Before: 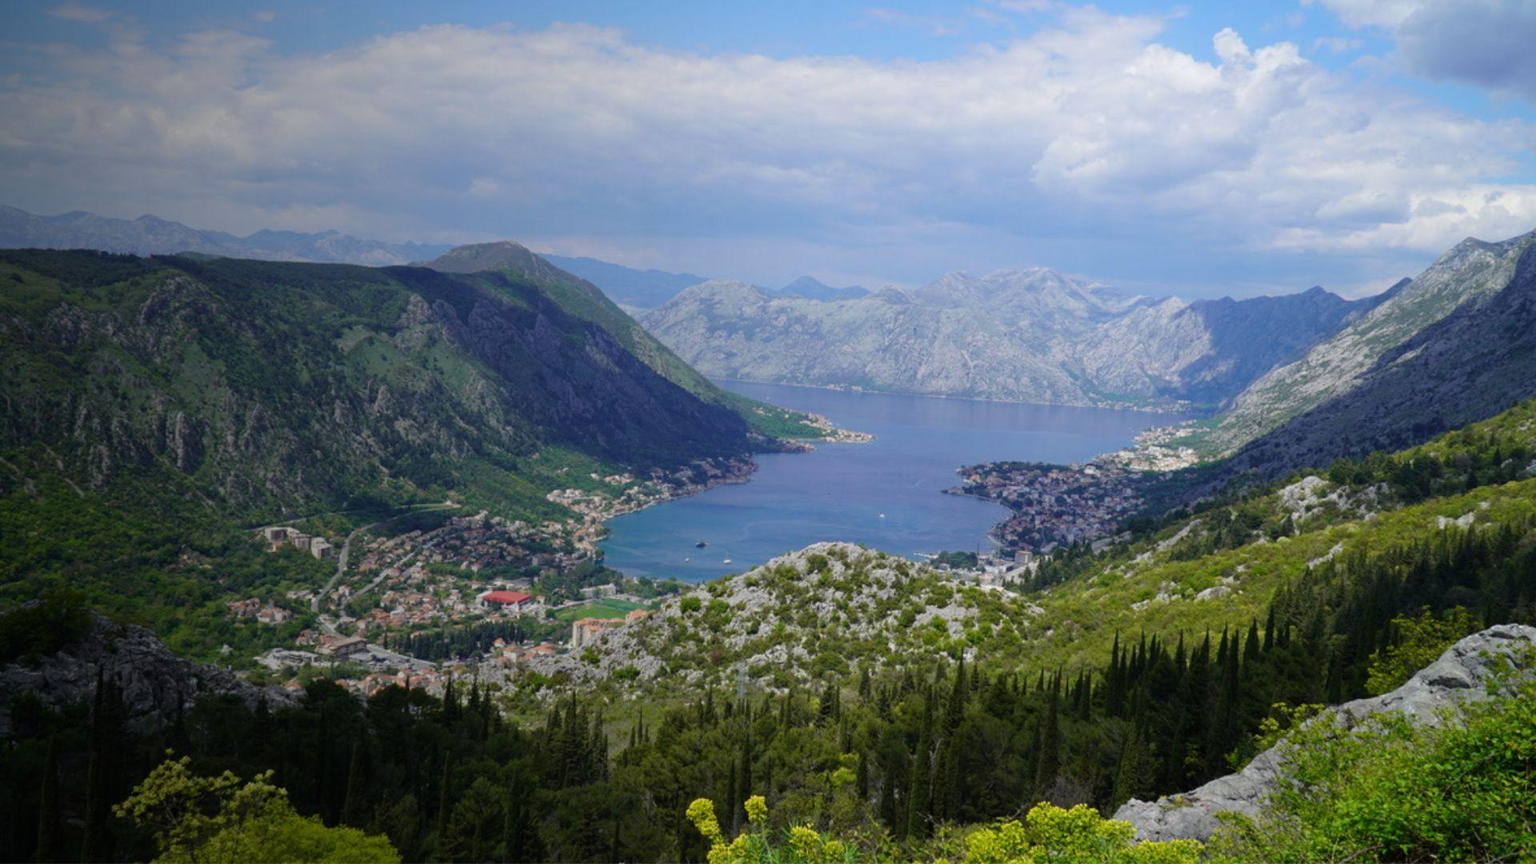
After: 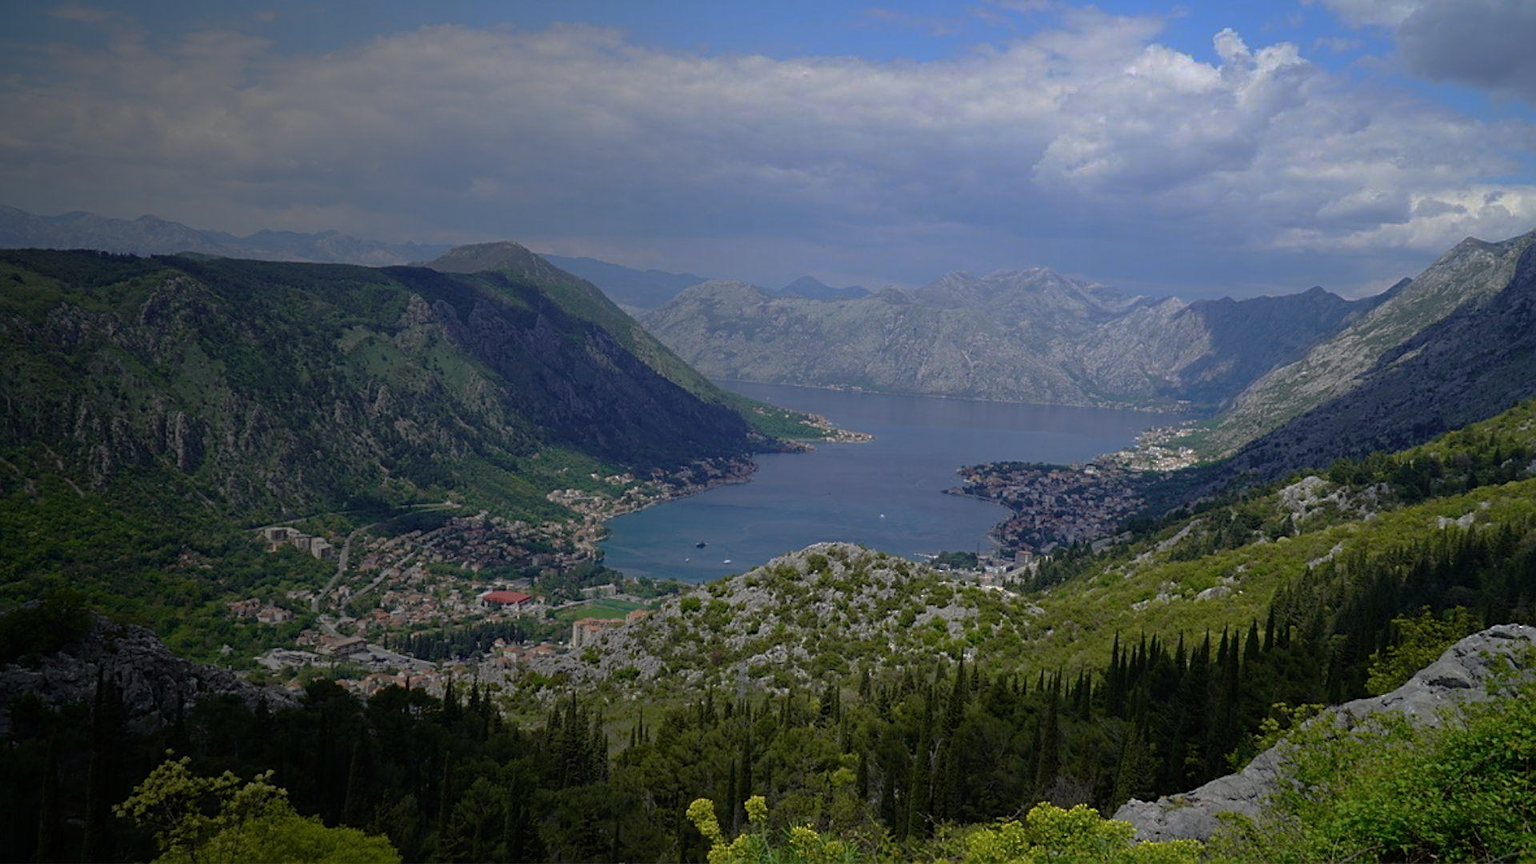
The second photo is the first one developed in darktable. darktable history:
sharpen: on, module defaults
base curve: curves: ch0 [(0, 0) (0.841, 0.609) (1, 1)], preserve colors none
